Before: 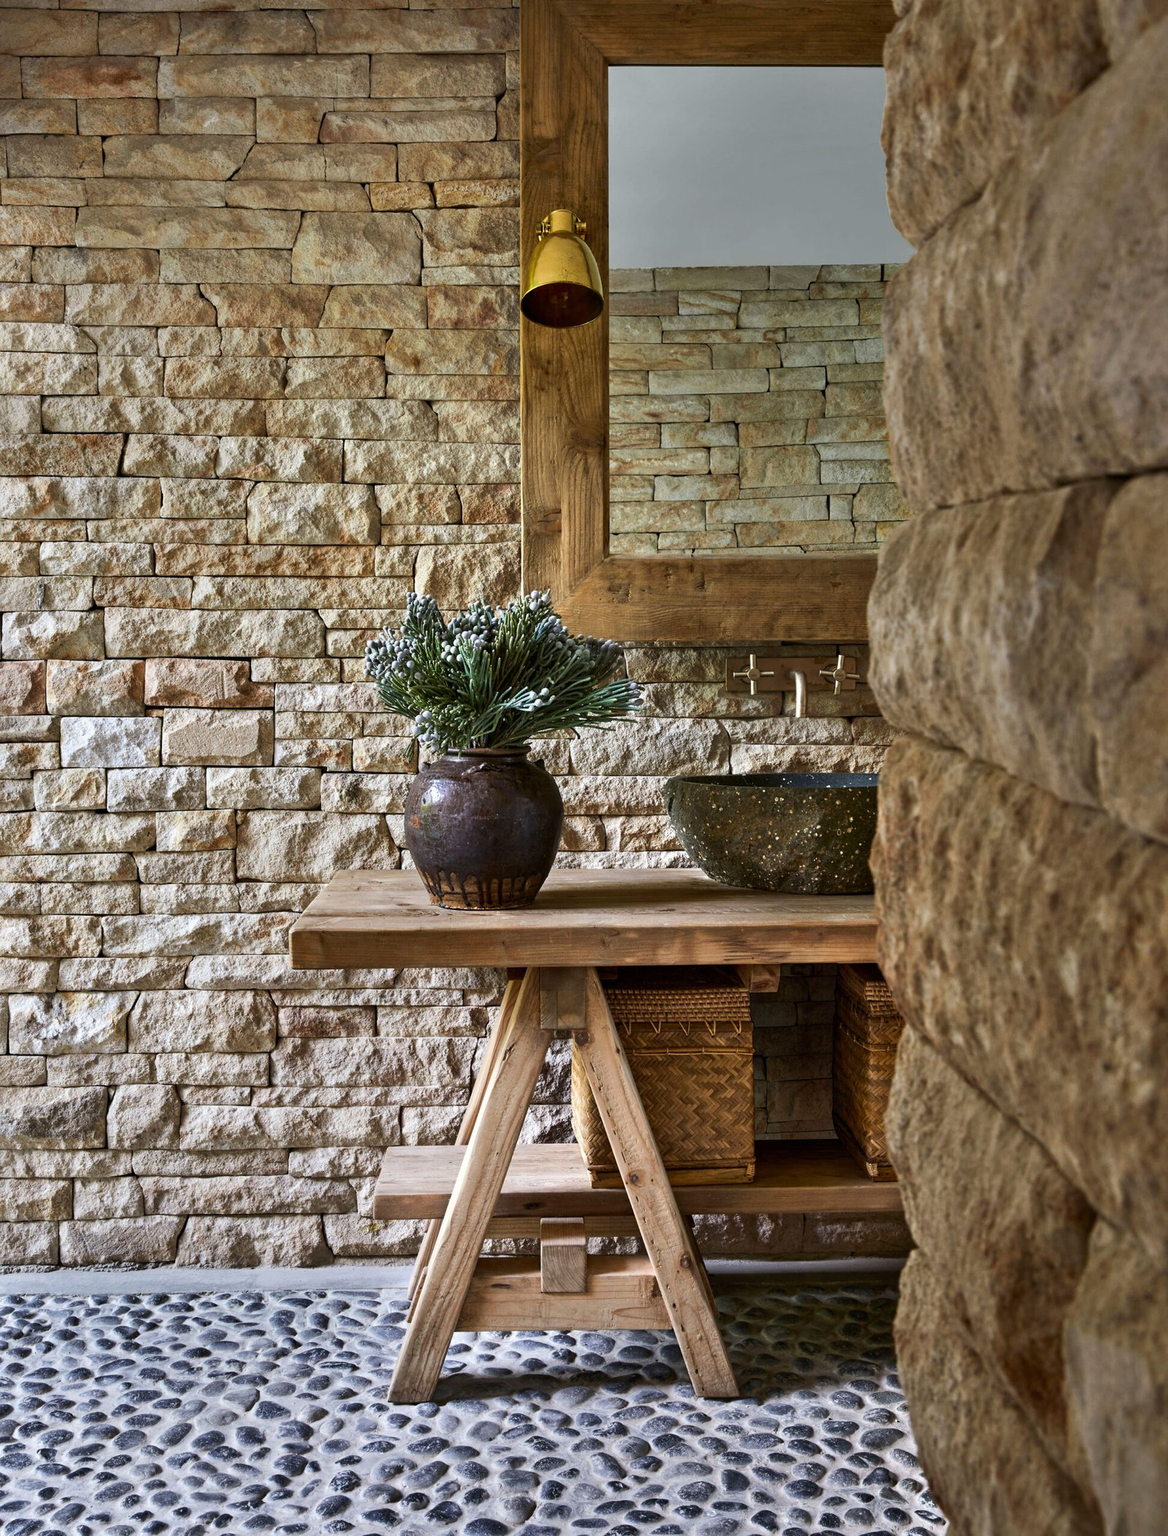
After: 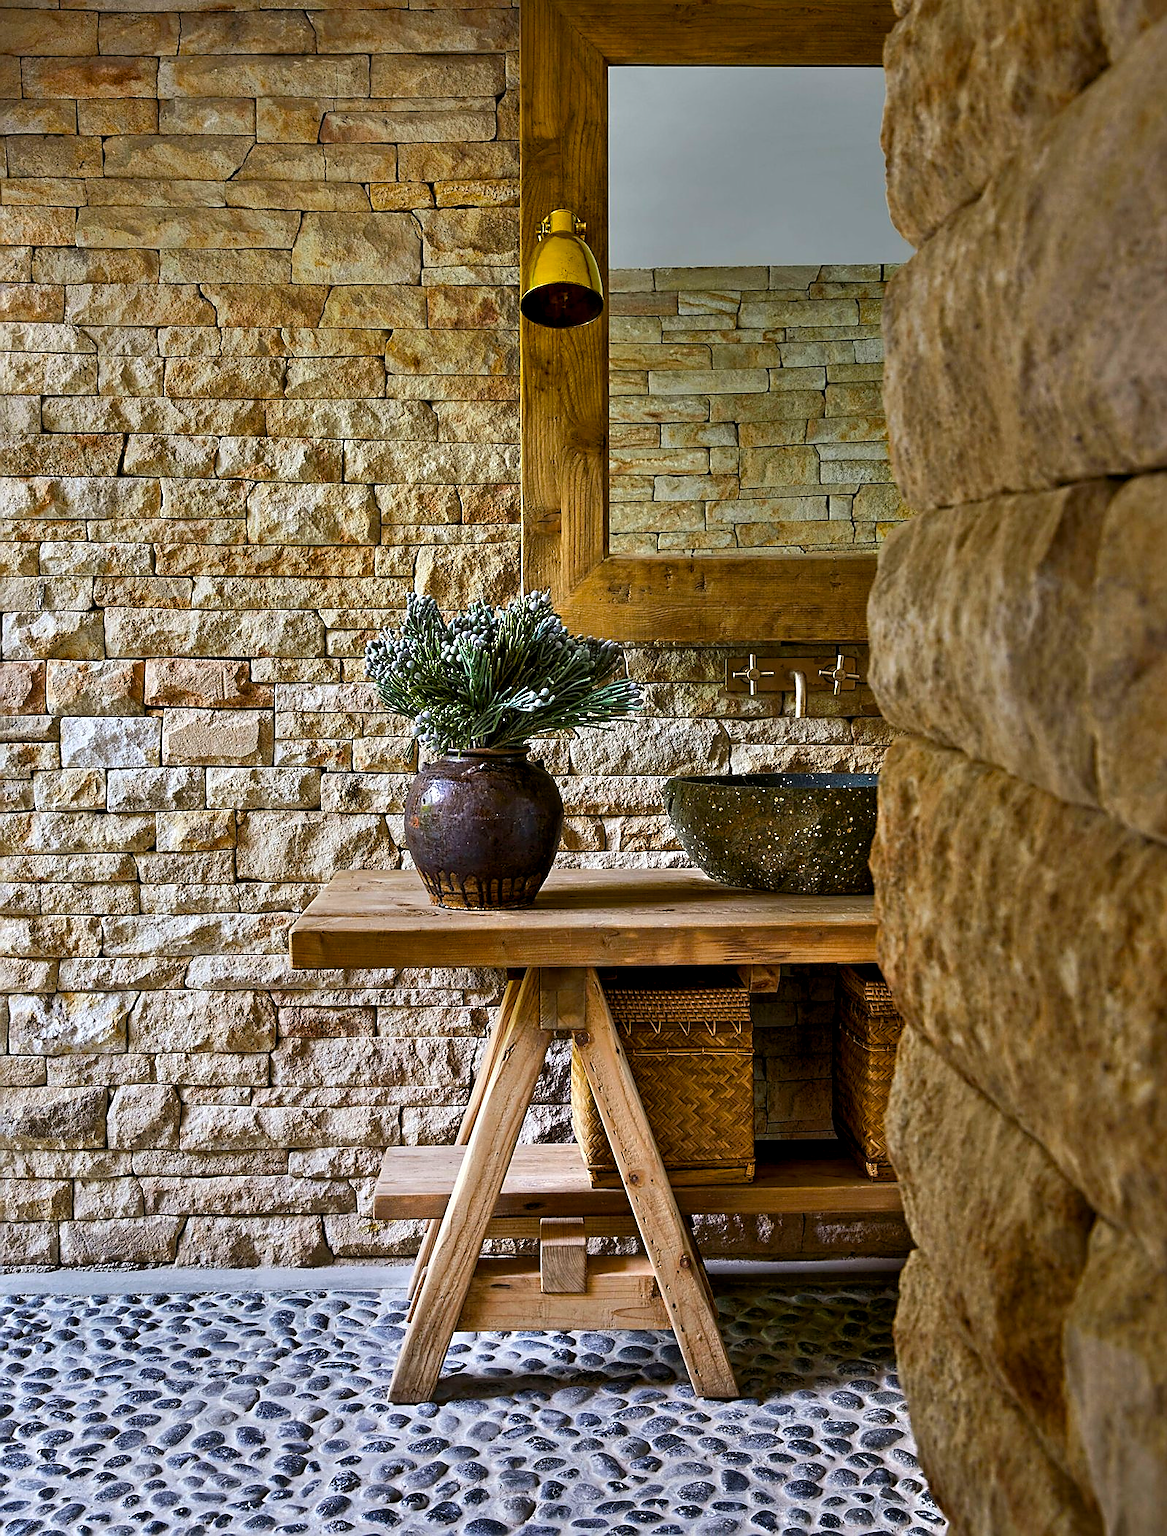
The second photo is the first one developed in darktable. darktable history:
sharpen: radius 1.347, amount 1.249, threshold 0.737
color balance rgb: global offset › luminance -0.385%, perceptual saturation grading › global saturation 29.822%, global vibrance 20%
tone equalizer: edges refinement/feathering 500, mask exposure compensation -1.57 EV, preserve details no
